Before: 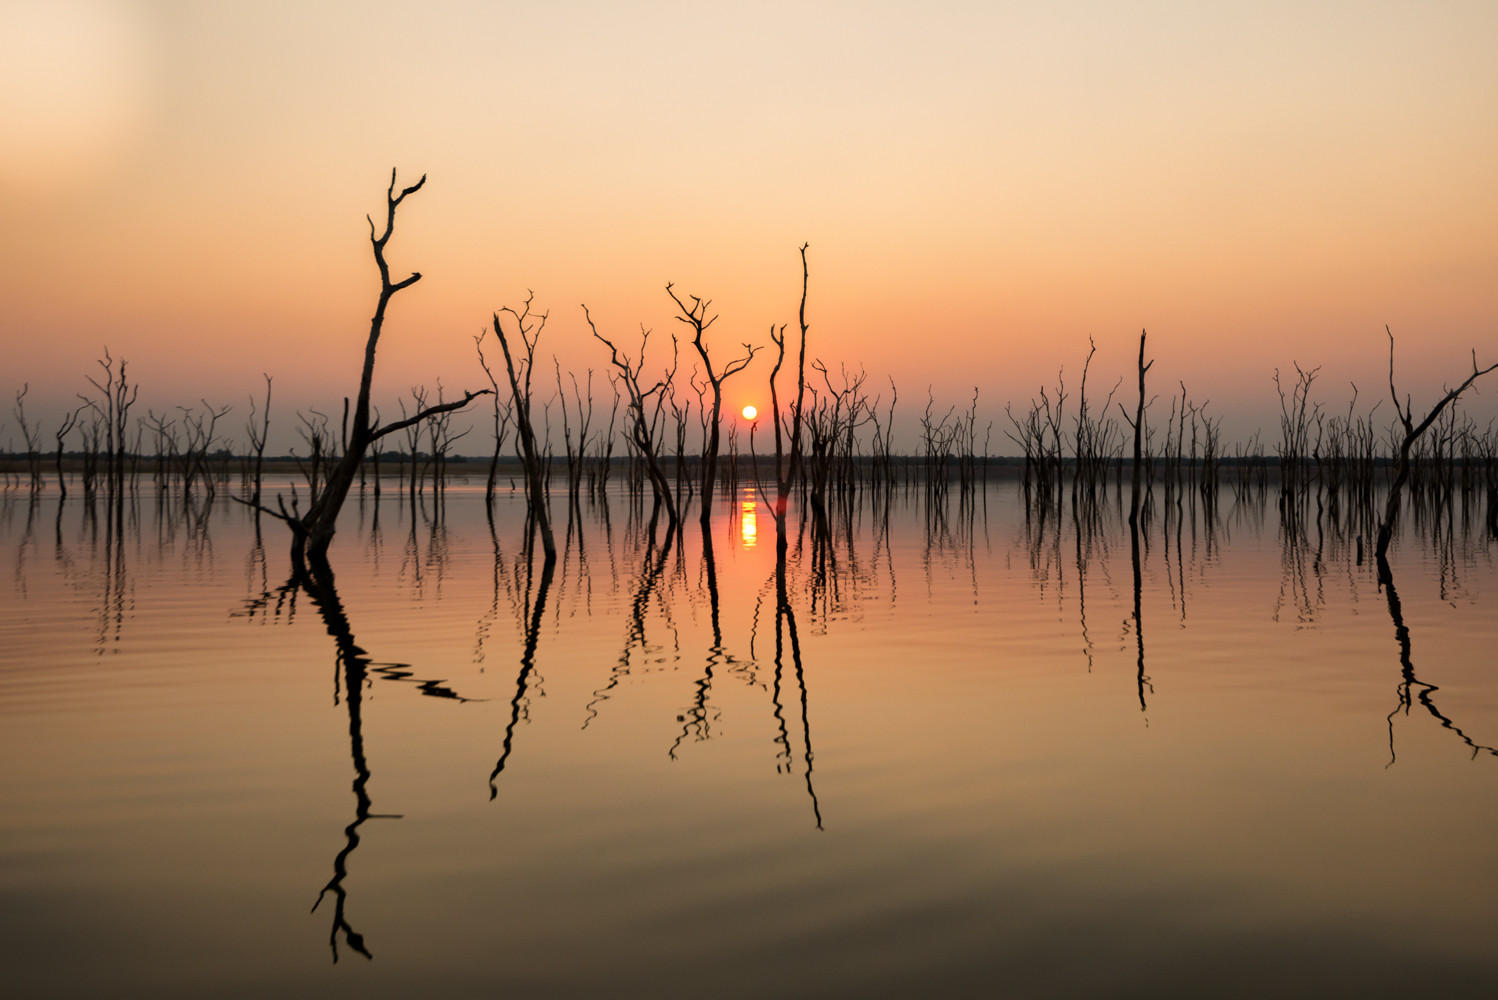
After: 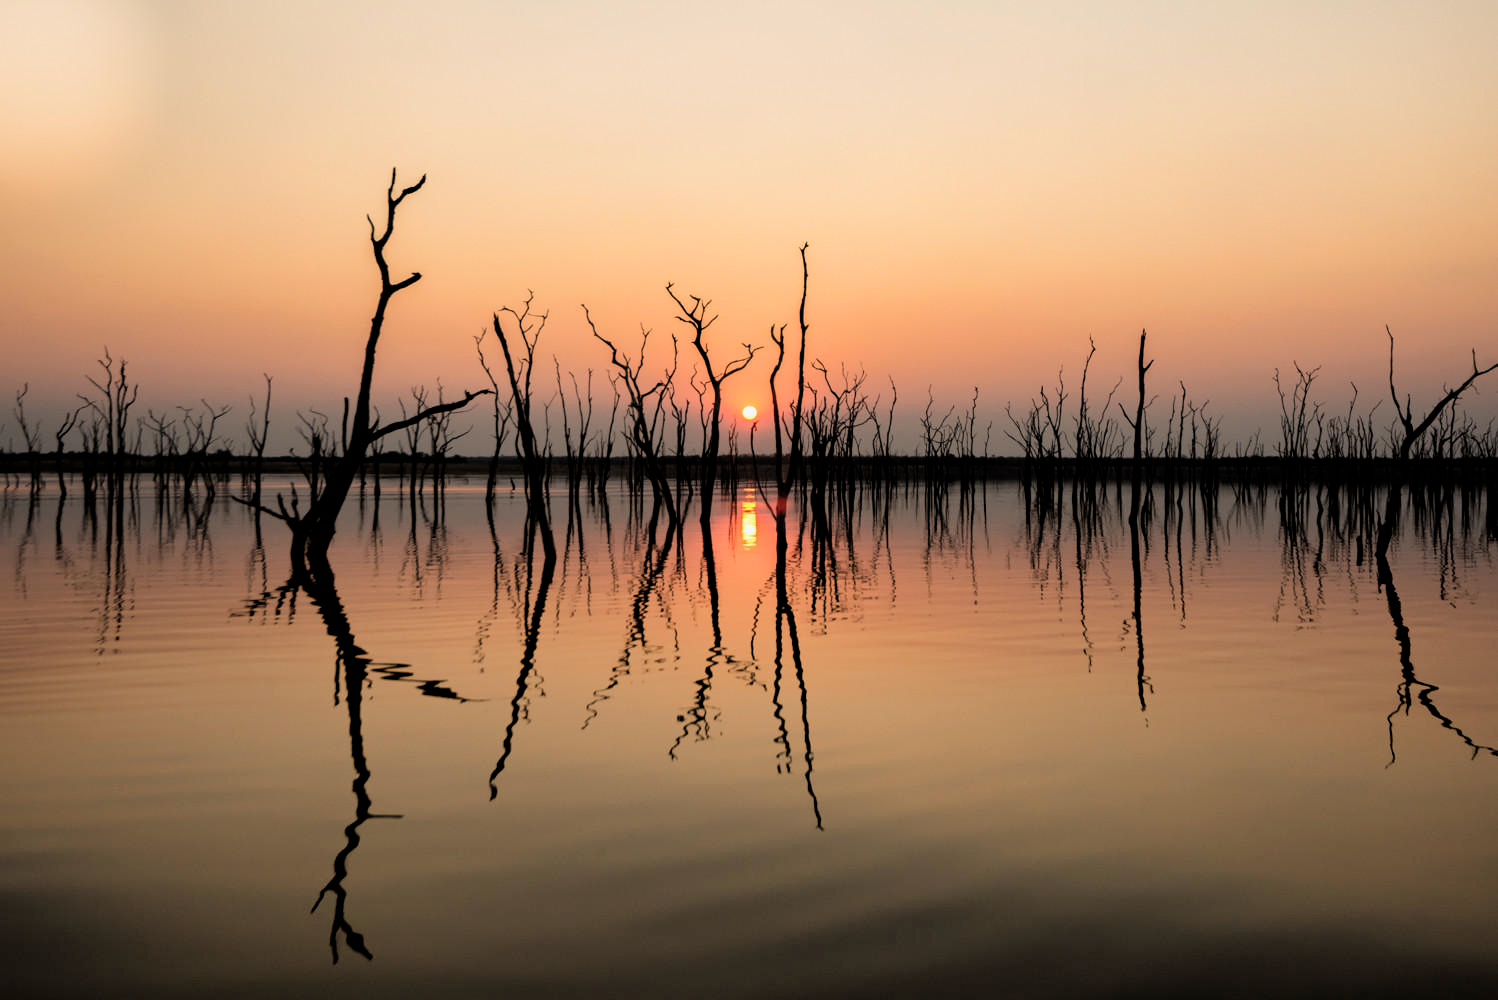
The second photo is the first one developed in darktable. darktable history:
filmic rgb: black relative exposure -4.93 EV, white relative exposure 2.84 EV, hardness 3.72
